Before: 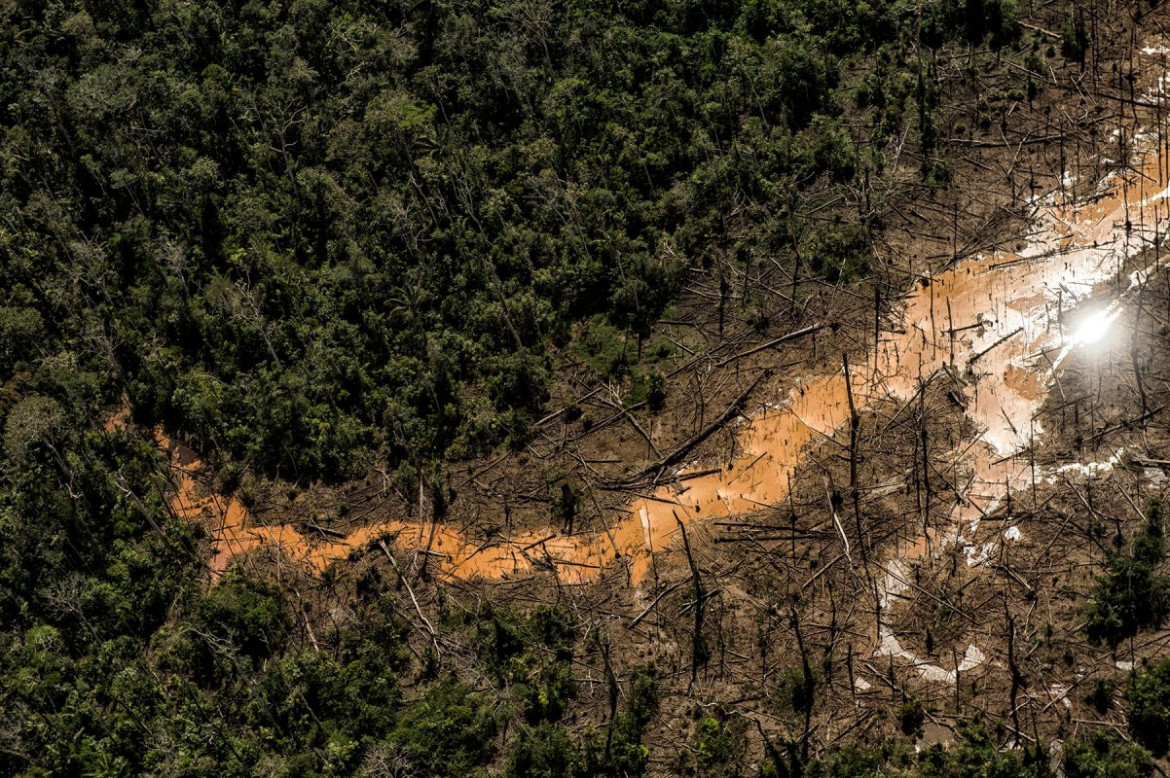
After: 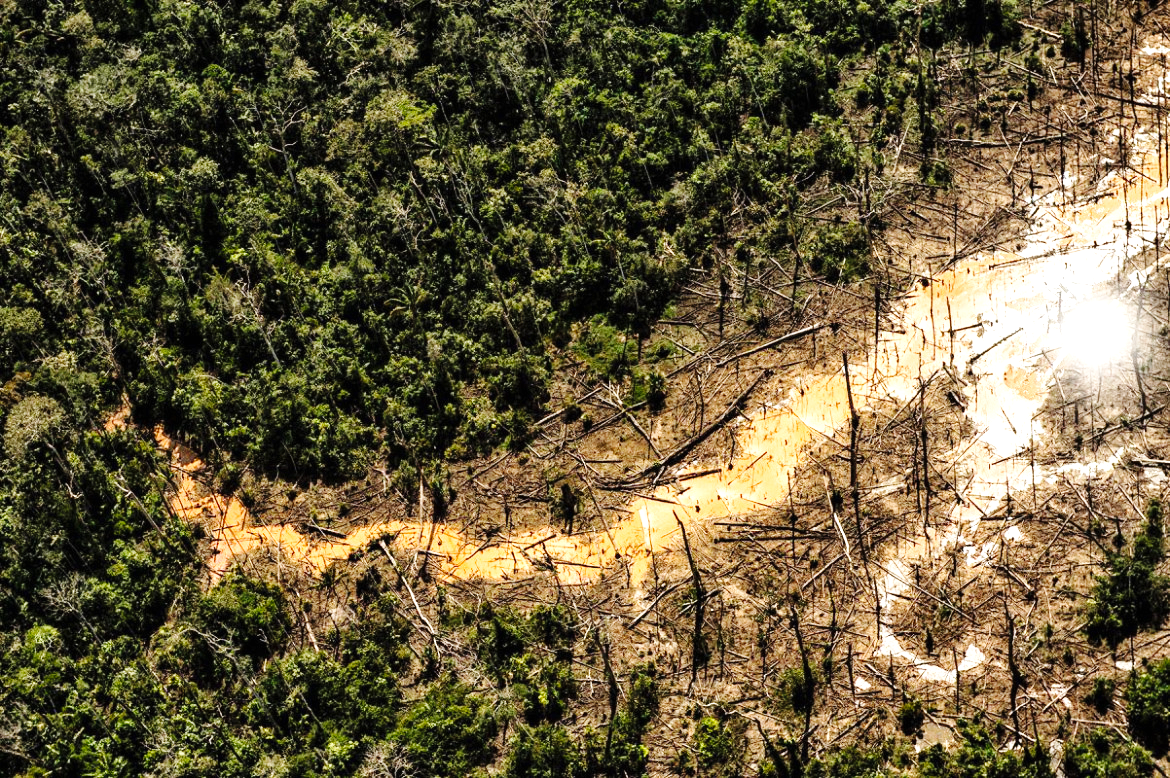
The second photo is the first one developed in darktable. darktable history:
exposure: black level correction 0, exposure 1.198 EV, compensate exposure bias true, compensate highlight preservation false
base curve: curves: ch0 [(0, 0) (0.036, 0.025) (0.121, 0.166) (0.206, 0.329) (0.605, 0.79) (1, 1)], preserve colors none
